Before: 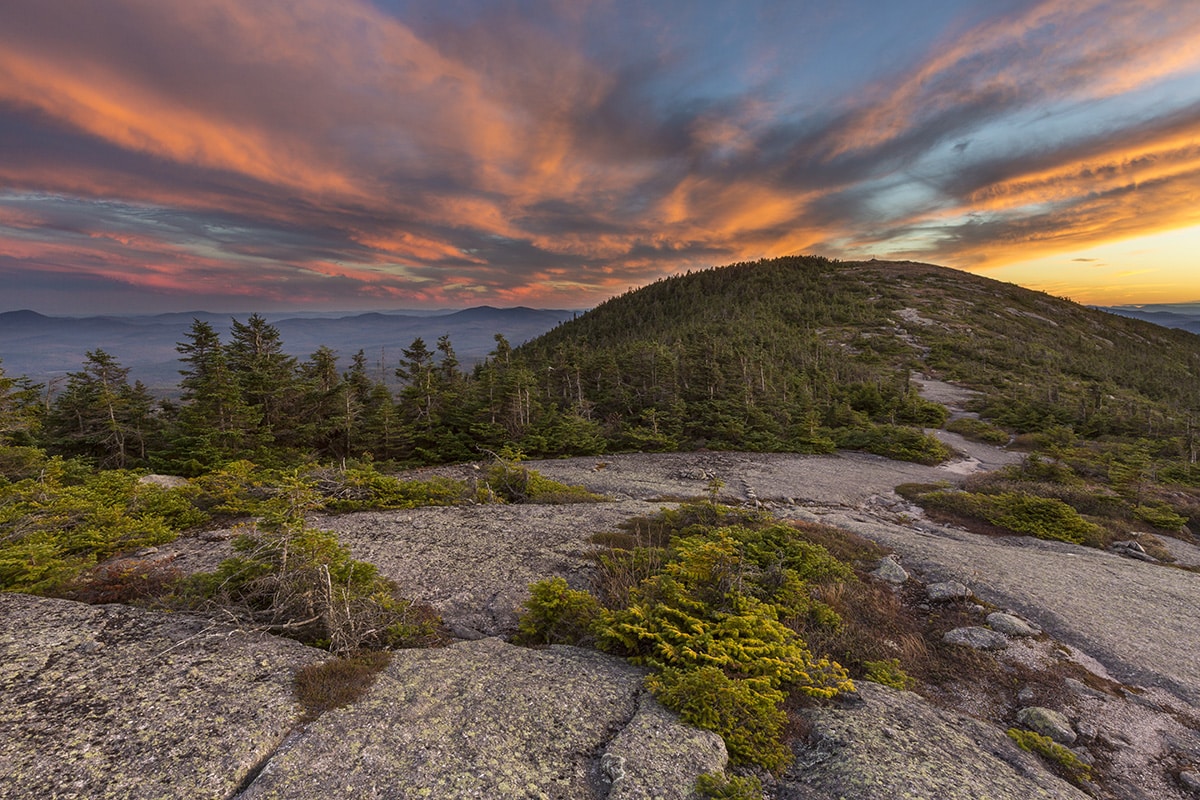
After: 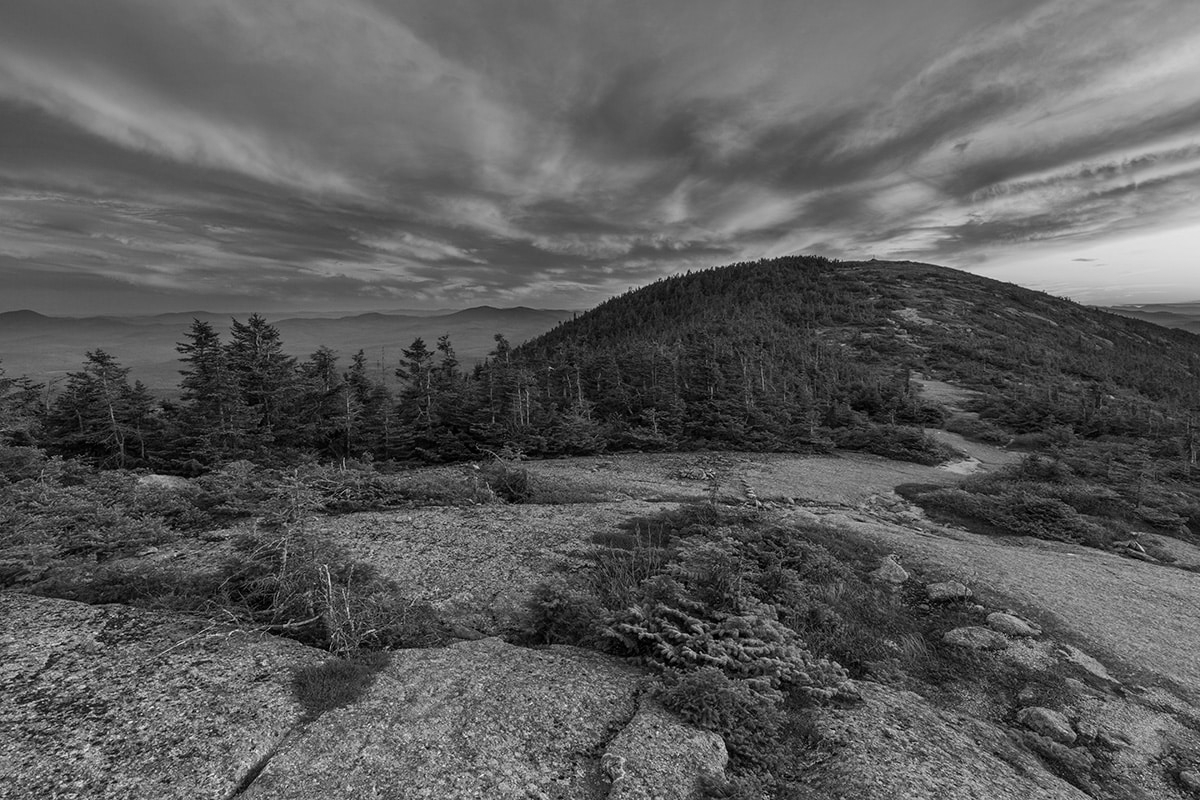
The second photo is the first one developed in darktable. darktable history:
color calibration: output gray [0.267, 0.423, 0.261, 0], illuminant same as pipeline (D50), adaptation XYZ, x 0.345, y 0.357, temperature 5022.5 K, saturation algorithm version 1 (2020)
